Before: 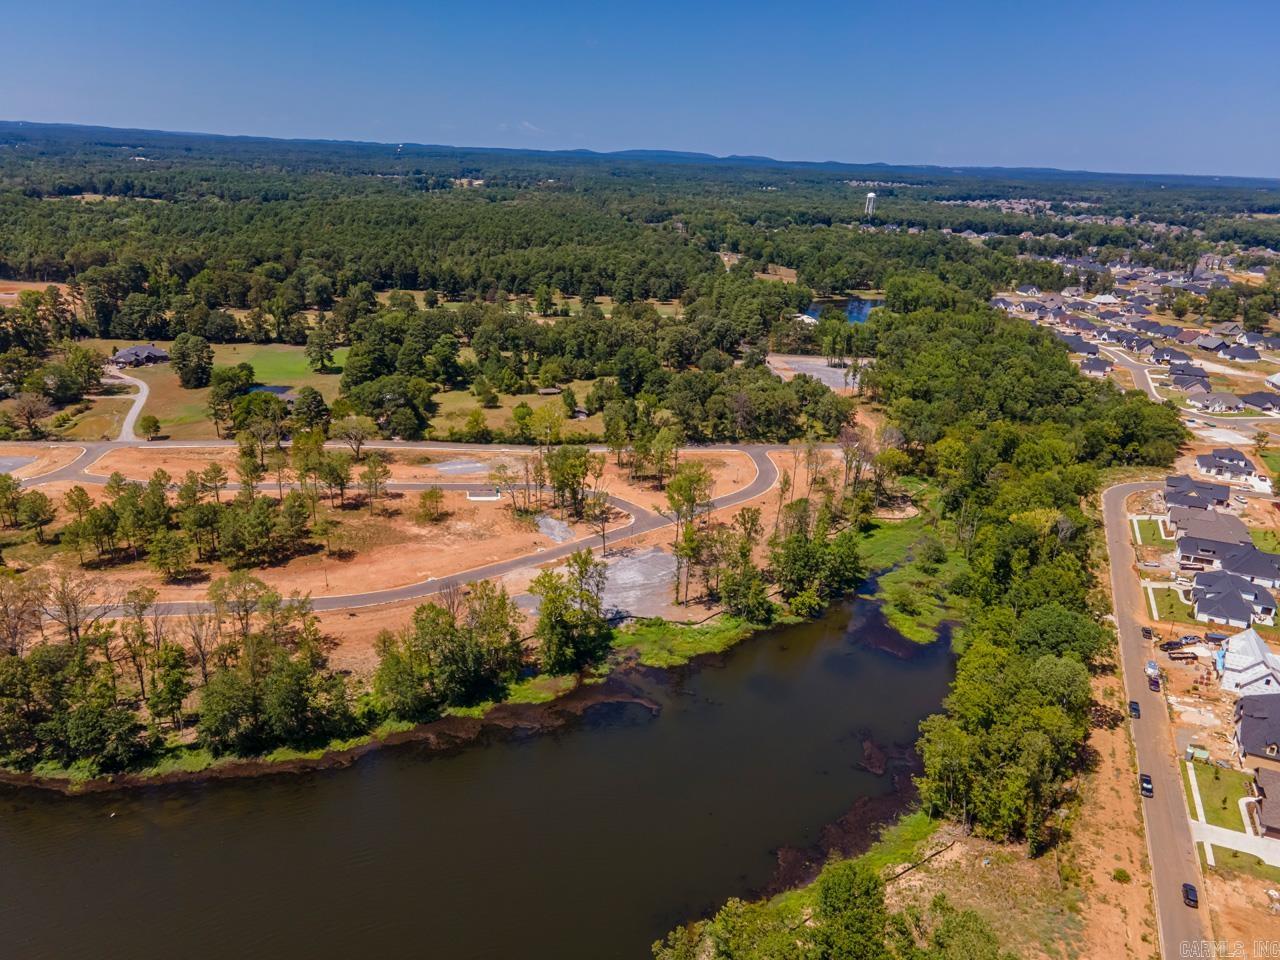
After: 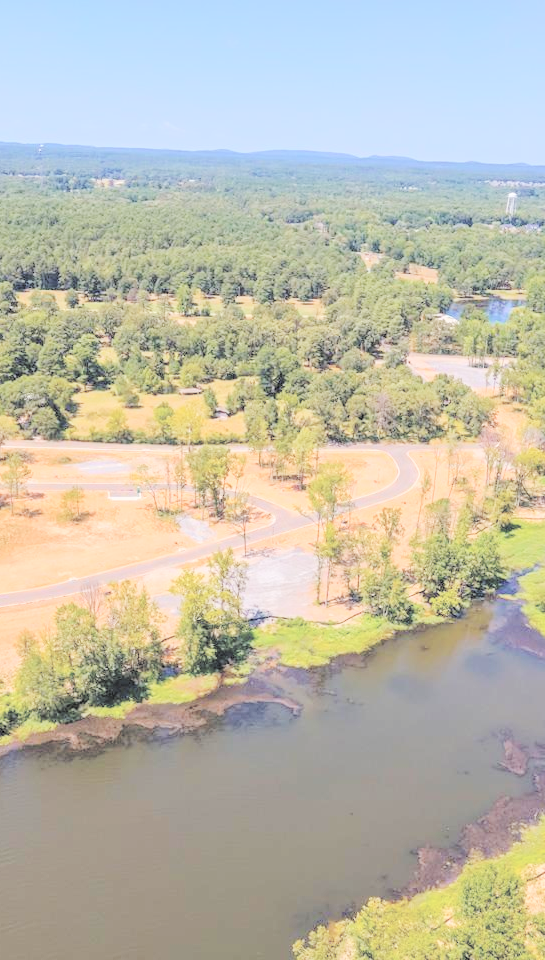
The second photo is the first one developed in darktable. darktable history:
crop: left 28.119%, right 29.277%
tone curve: curves: ch0 [(0, 0) (0.004, 0.001) (0.133, 0.112) (0.325, 0.362) (0.832, 0.893) (1, 1)], preserve colors none
contrast brightness saturation: brightness 0.988
